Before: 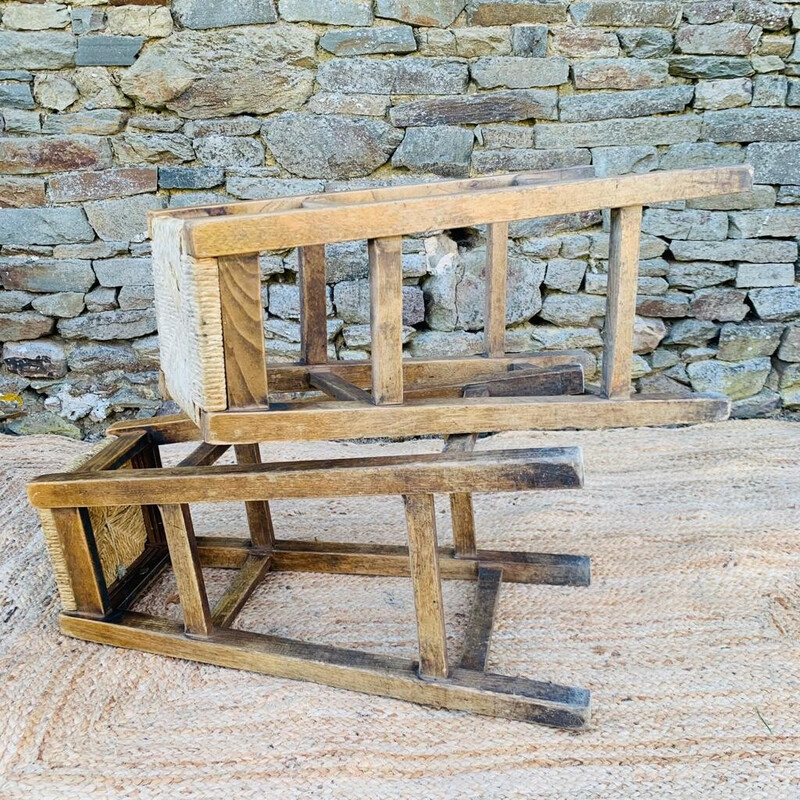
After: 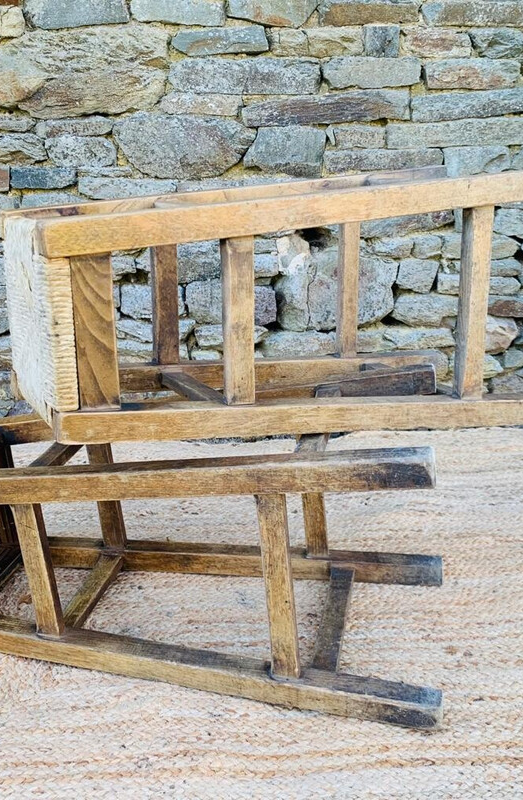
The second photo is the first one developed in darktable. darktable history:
crop and rotate: left 18.554%, right 16.037%
